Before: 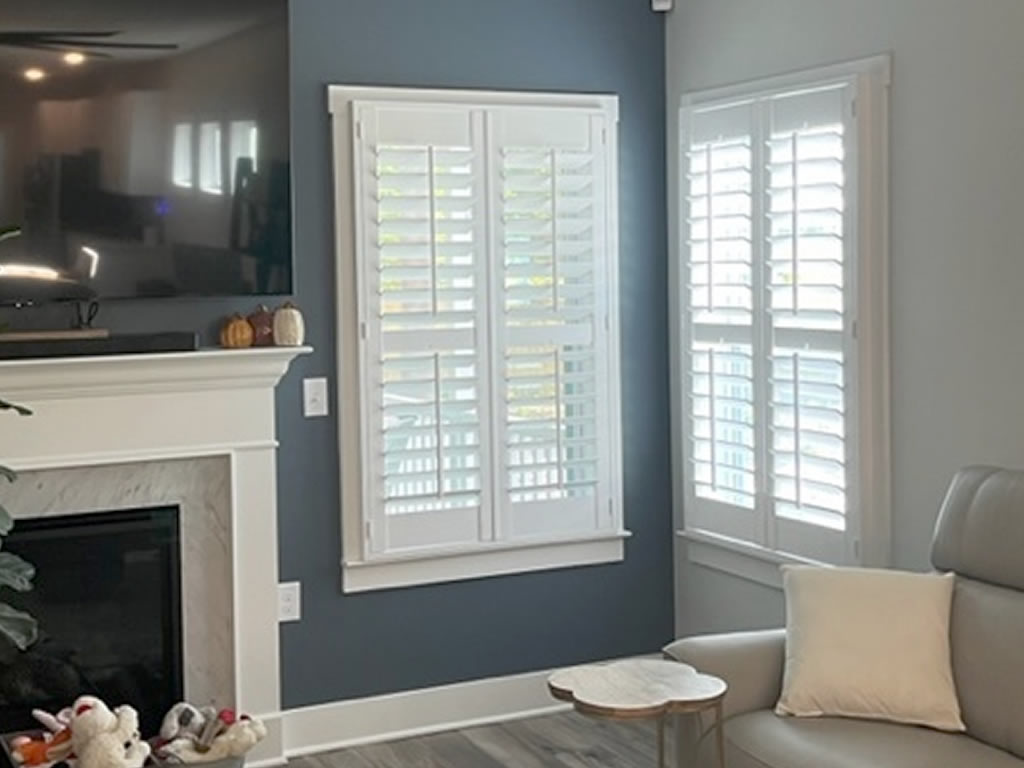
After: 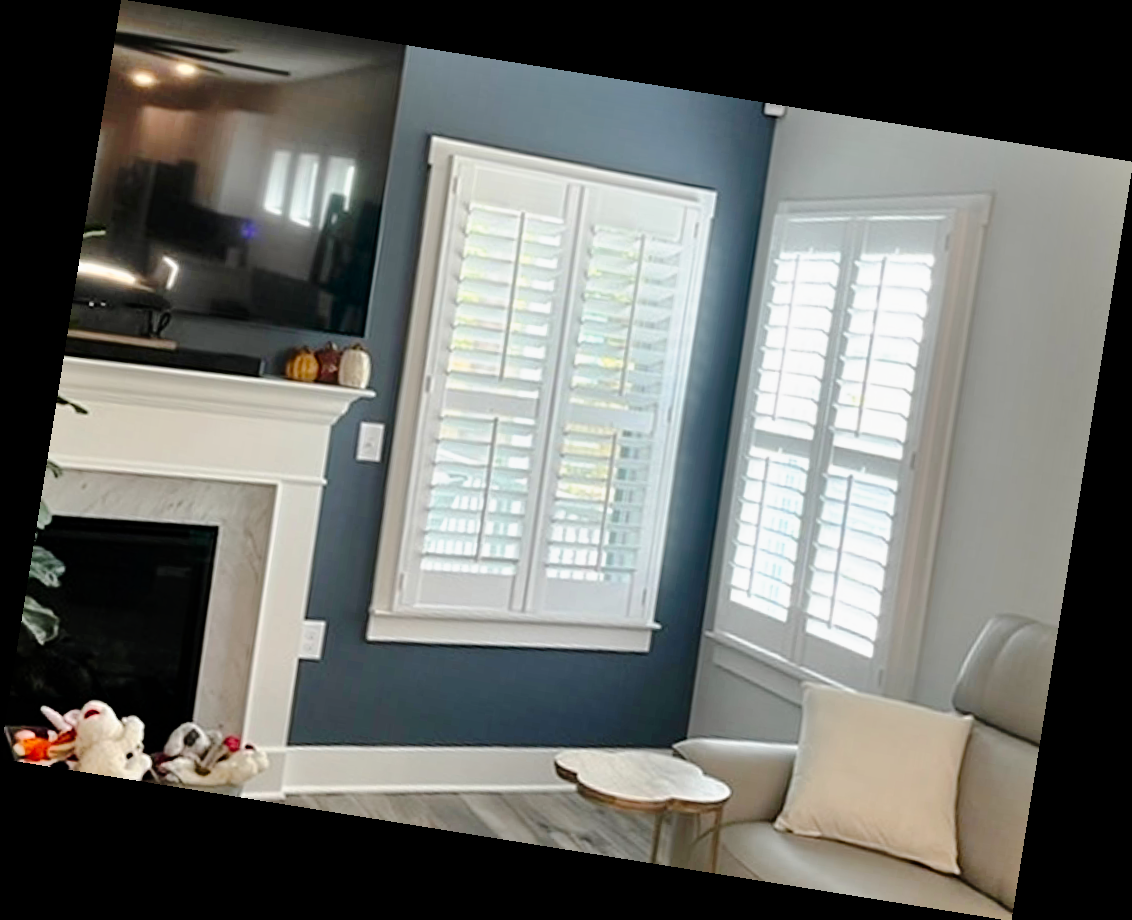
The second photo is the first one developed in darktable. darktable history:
rotate and perspective: rotation 9.12°, automatic cropping off
shadows and highlights: shadows 43.71, white point adjustment -1.46, soften with gaussian
tone curve: curves: ch0 [(0, 0) (0.003, 0) (0.011, 0.001) (0.025, 0.001) (0.044, 0.002) (0.069, 0.007) (0.1, 0.015) (0.136, 0.027) (0.177, 0.066) (0.224, 0.122) (0.277, 0.219) (0.335, 0.327) (0.399, 0.432) (0.468, 0.527) (0.543, 0.615) (0.623, 0.695) (0.709, 0.777) (0.801, 0.874) (0.898, 0.973) (1, 1)], preserve colors none
